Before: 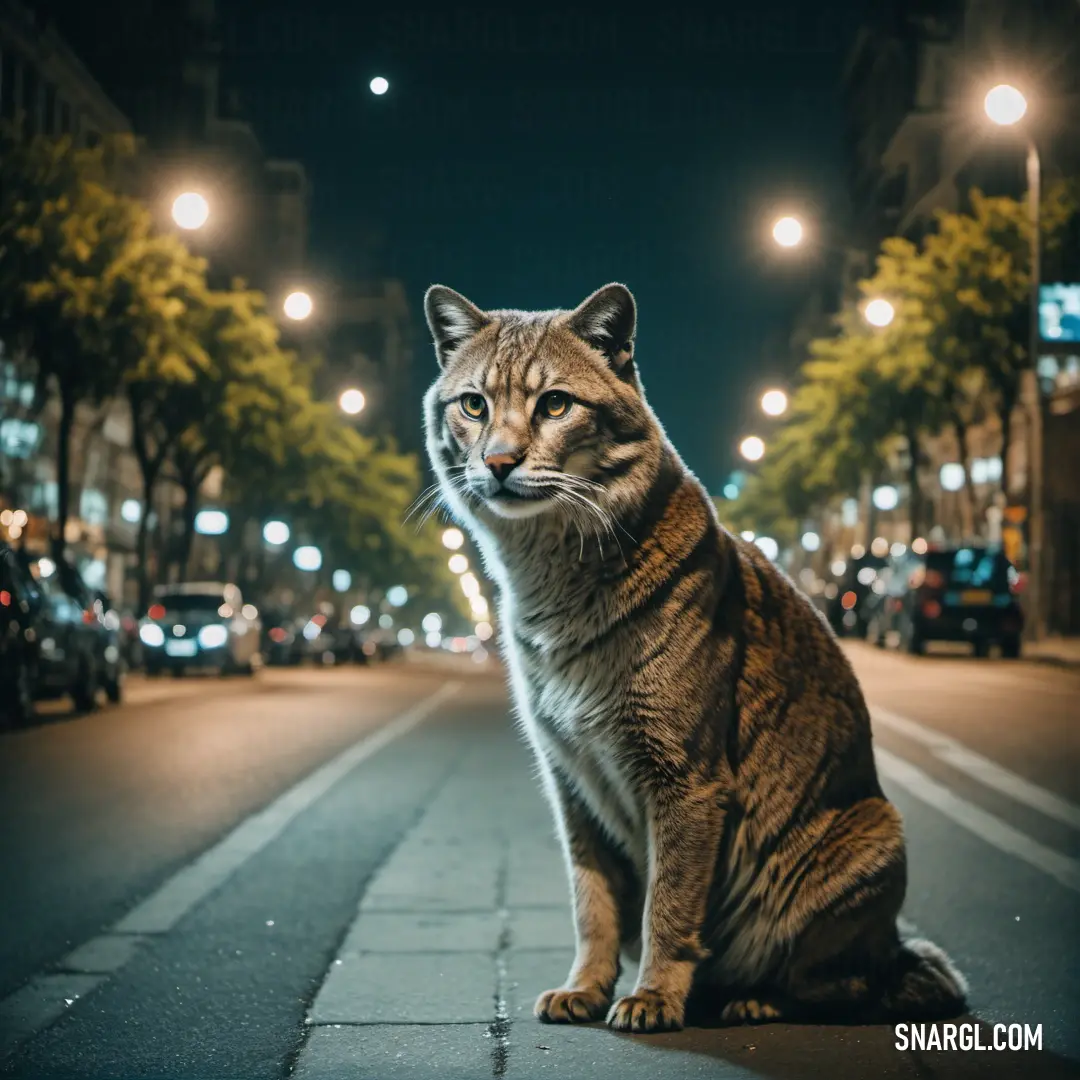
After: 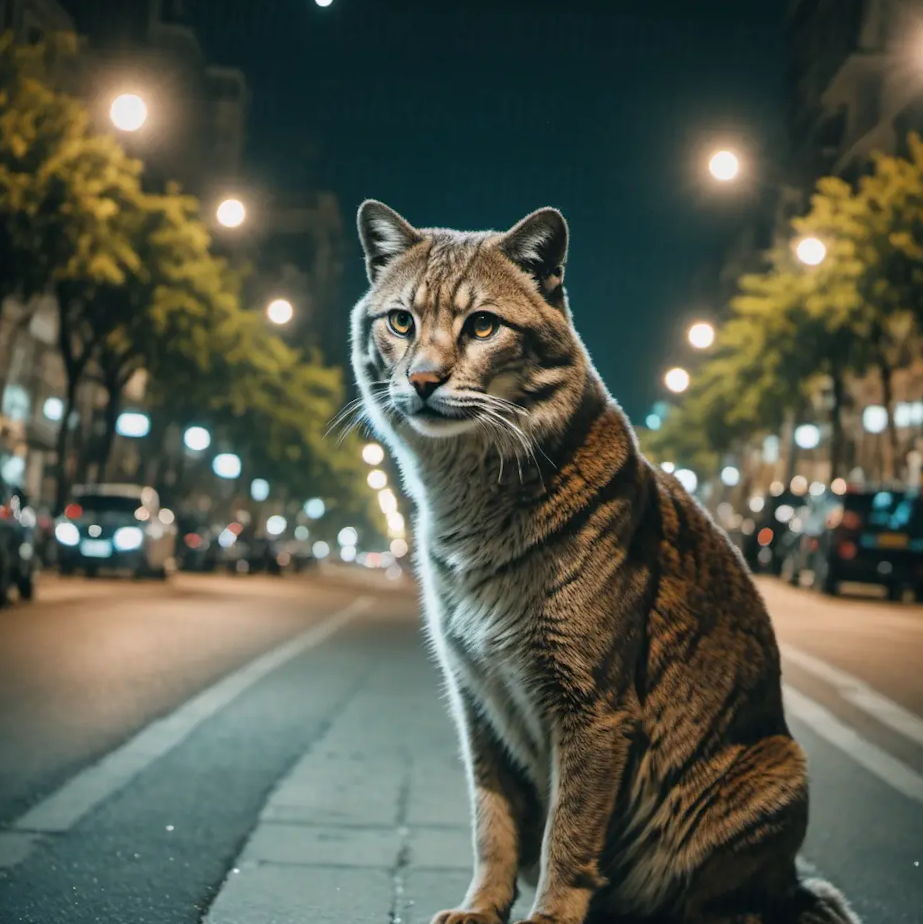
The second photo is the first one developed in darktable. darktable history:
color balance rgb: perceptual saturation grading › global saturation 0.012%
crop and rotate: angle -3.09°, left 5.26%, top 5.222%, right 4.756%, bottom 4.651%
